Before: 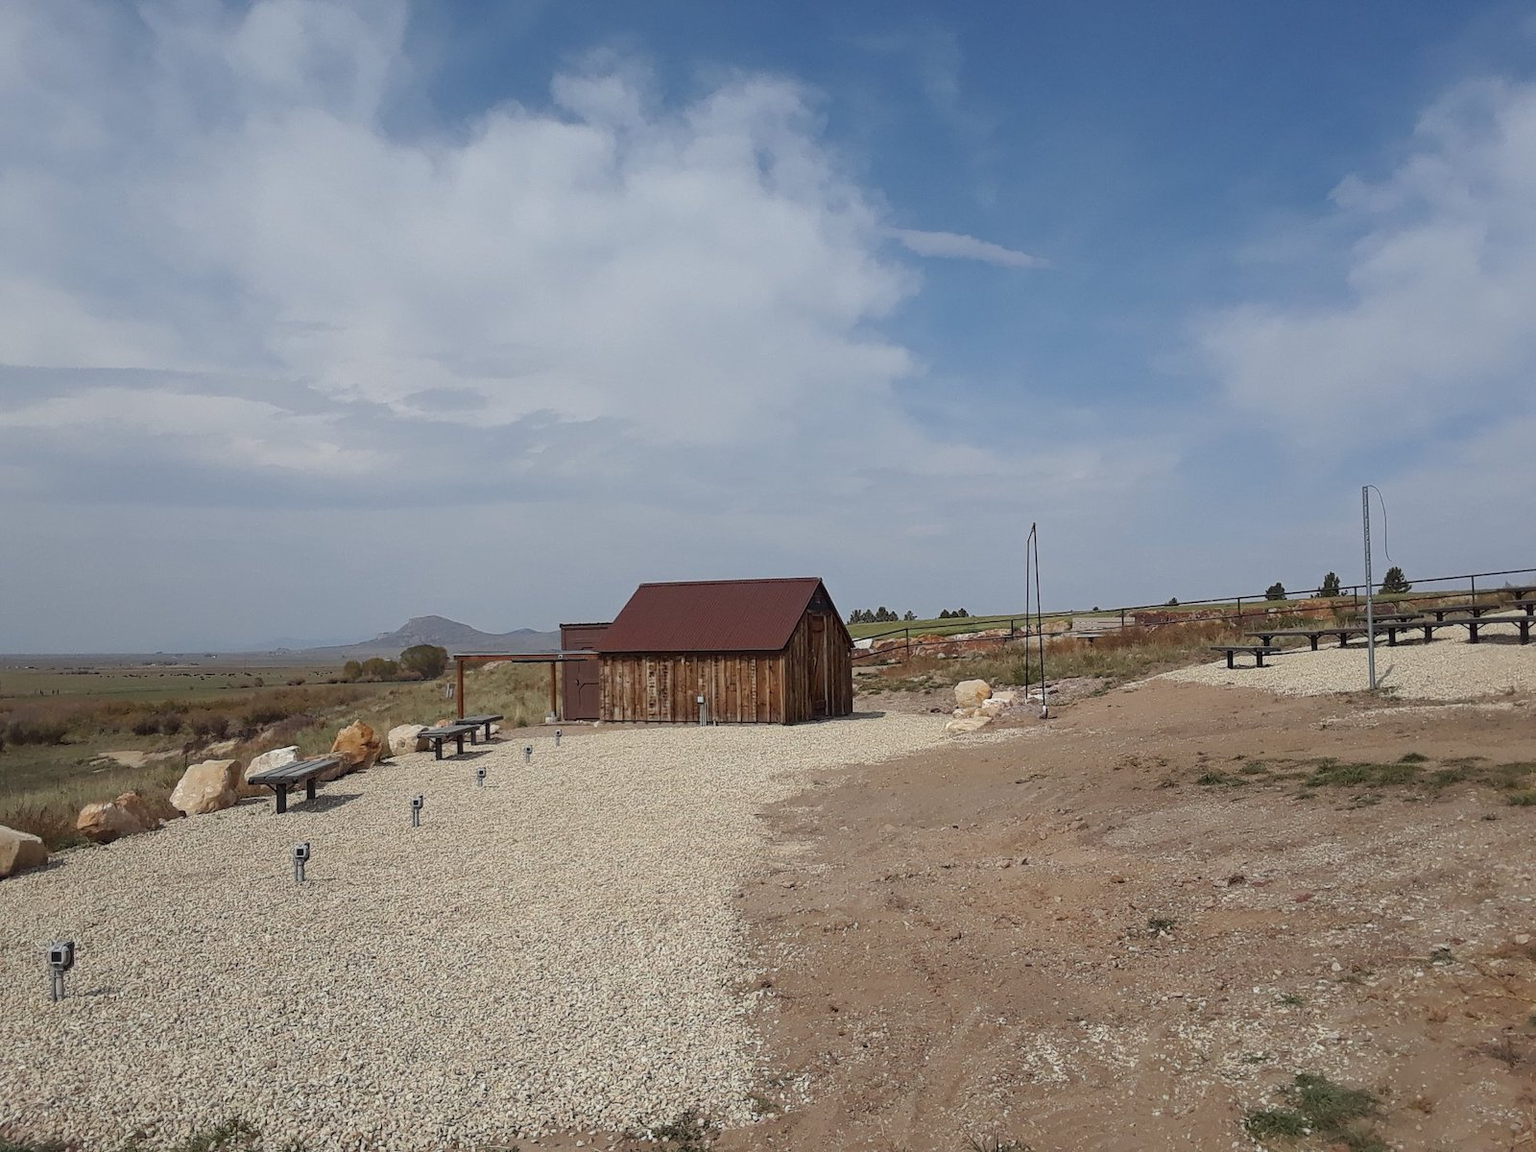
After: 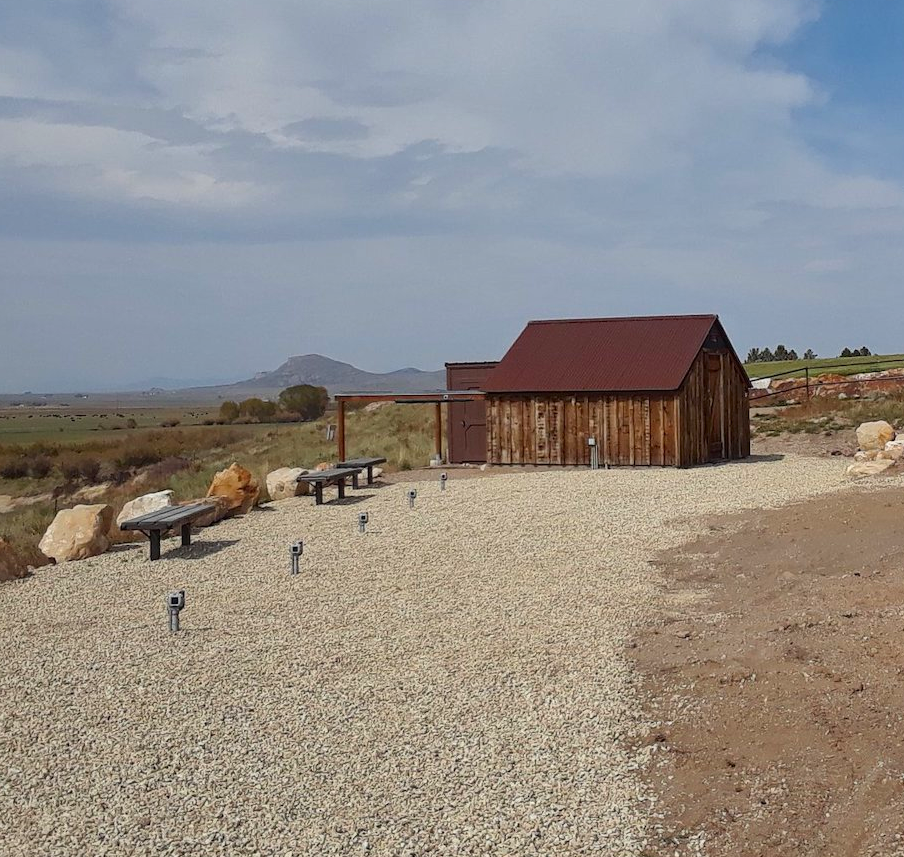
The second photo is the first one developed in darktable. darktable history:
crop: left 8.628%, top 23.923%, right 34.824%, bottom 4.633%
contrast brightness saturation: contrast 0.093, saturation 0.279
shadows and highlights: low approximation 0.01, soften with gaussian
